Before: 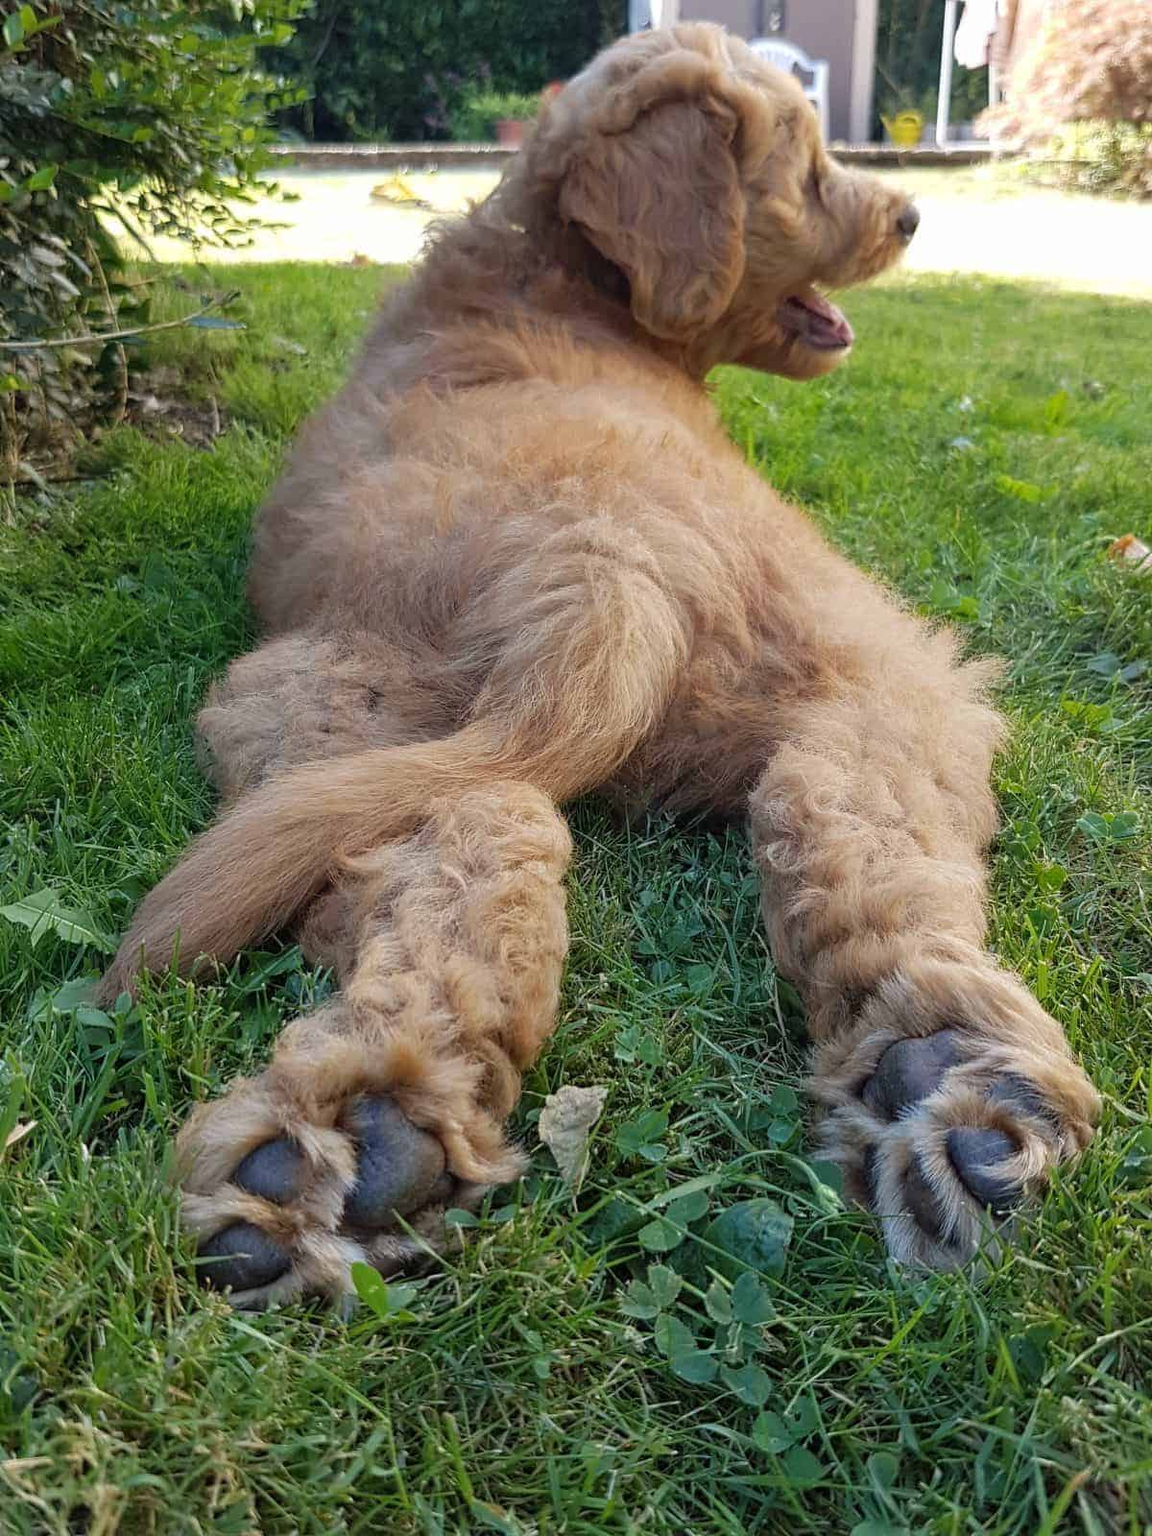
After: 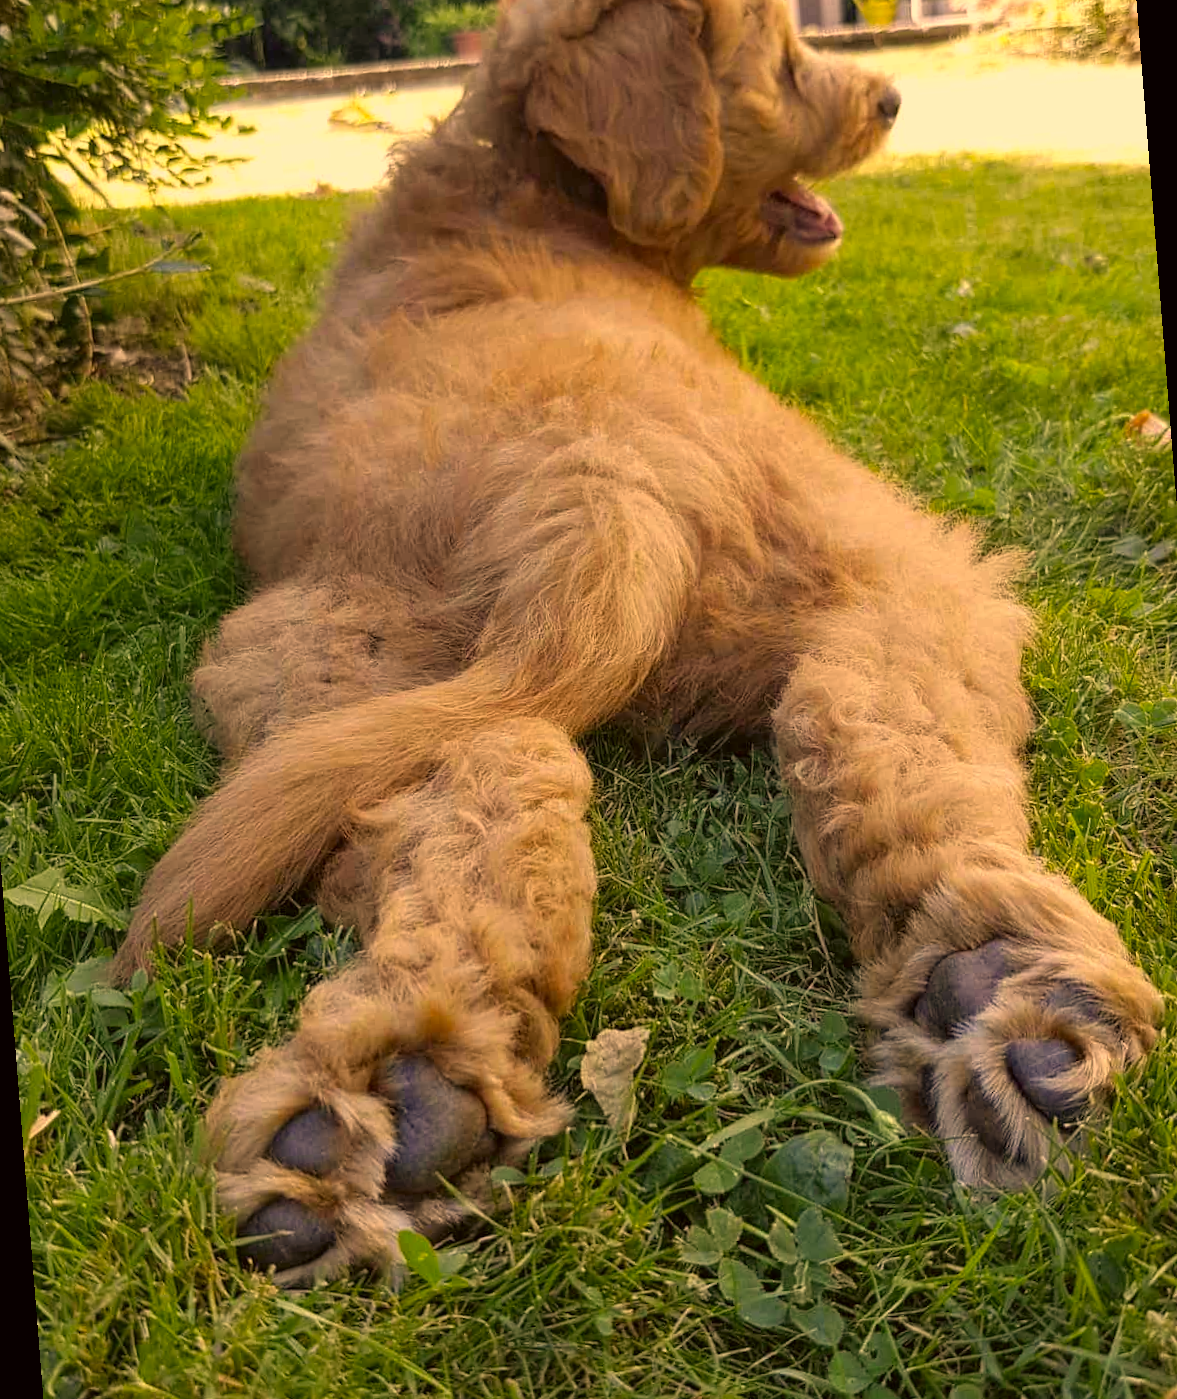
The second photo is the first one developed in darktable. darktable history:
rotate and perspective: rotation -4.57°, crop left 0.054, crop right 0.944, crop top 0.087, crop bottom 0.914
color correction: highlights a* 17.94, highlights b* 35.39, shadows a* 1.48, shadows b* 6.42, saturation 1.01
